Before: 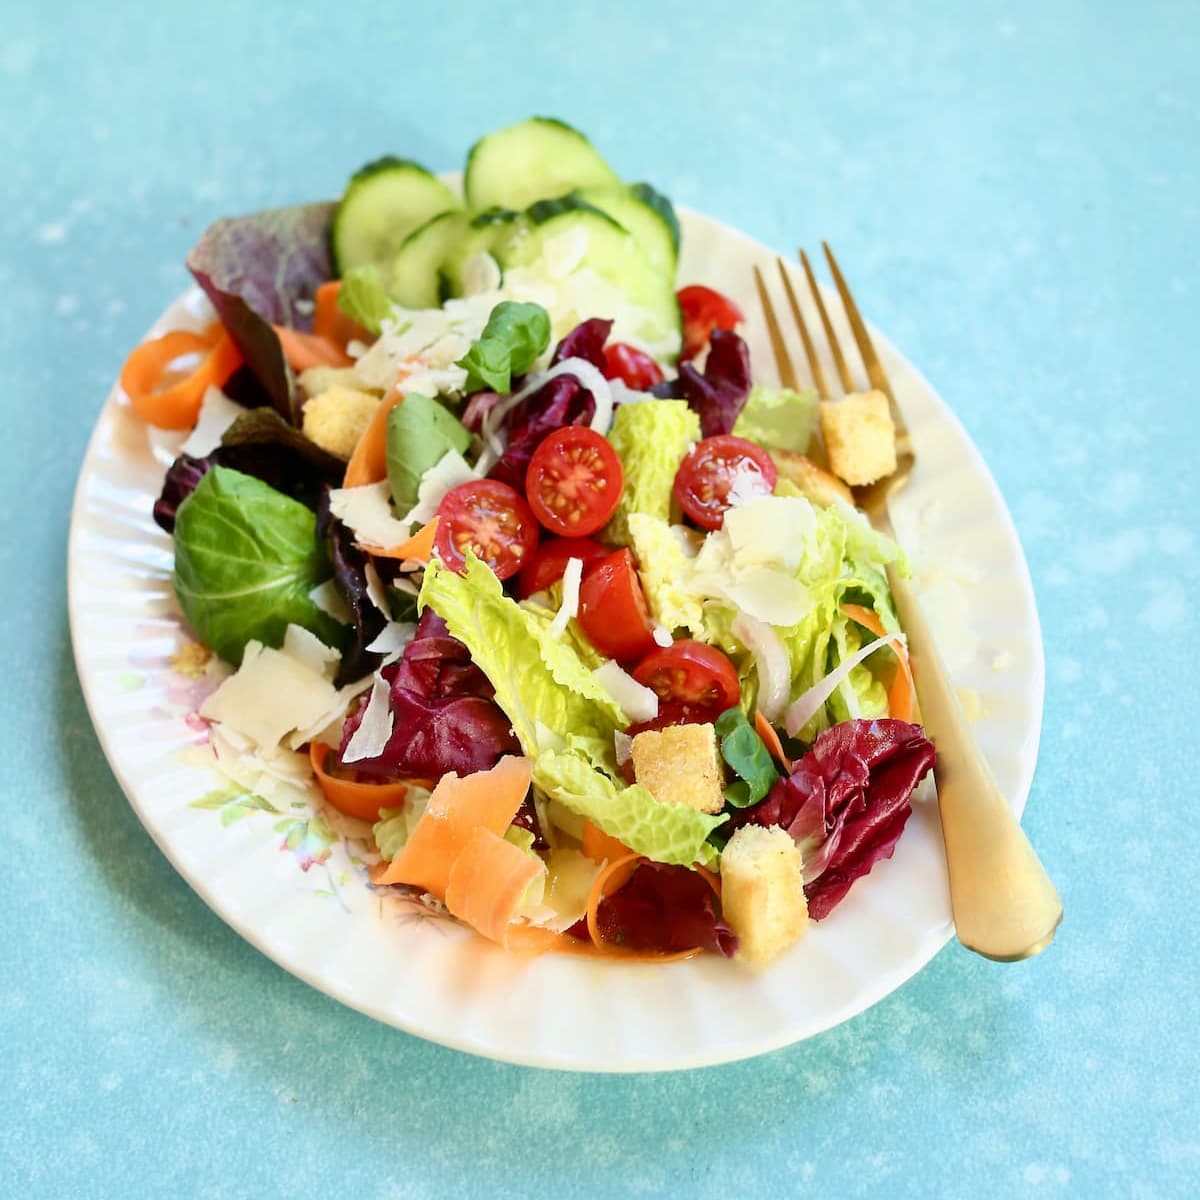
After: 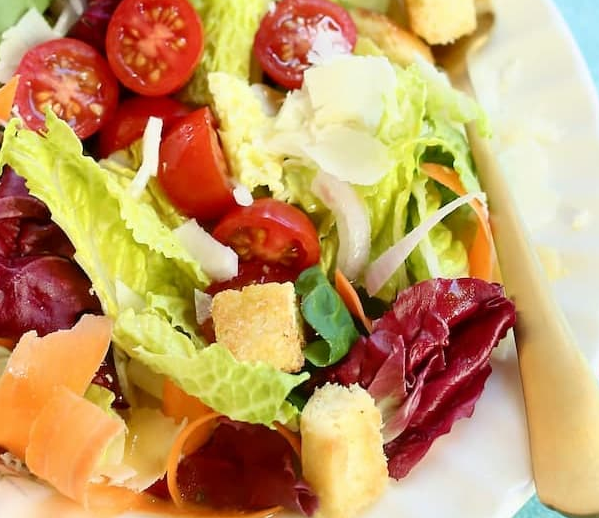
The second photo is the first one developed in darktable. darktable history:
crop: left 35.08%, top 36.811%, right 14.939%, bottom 19.971%
